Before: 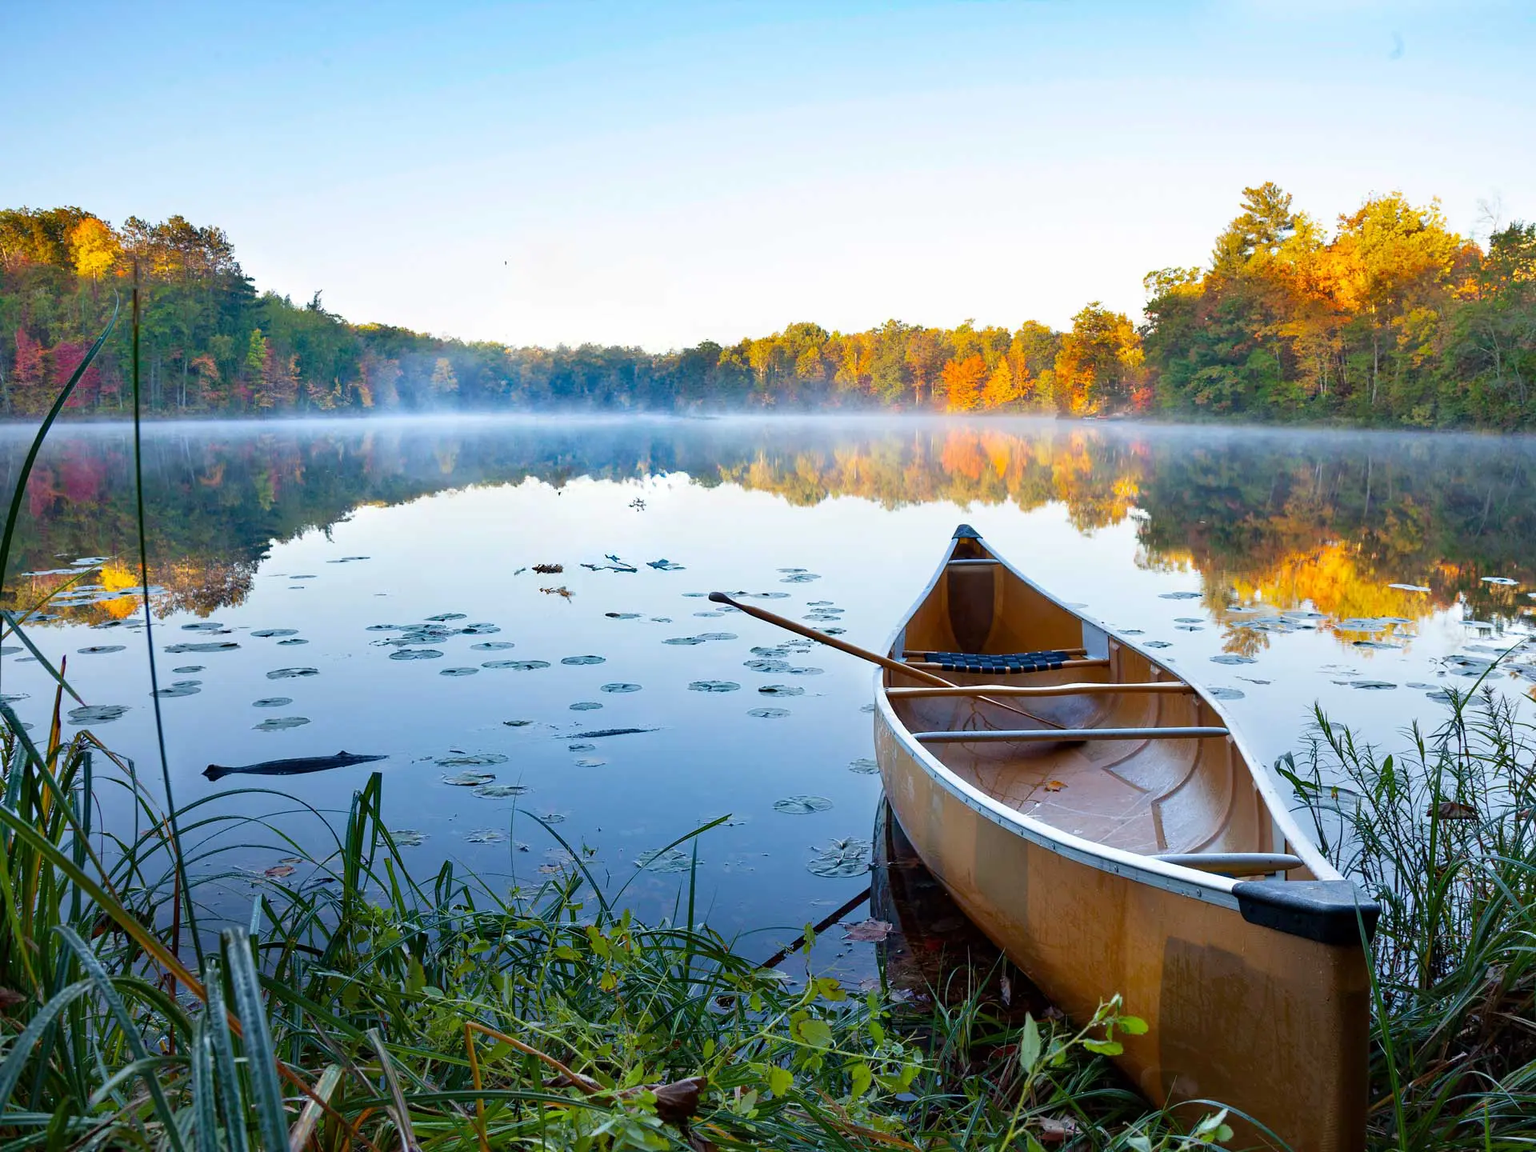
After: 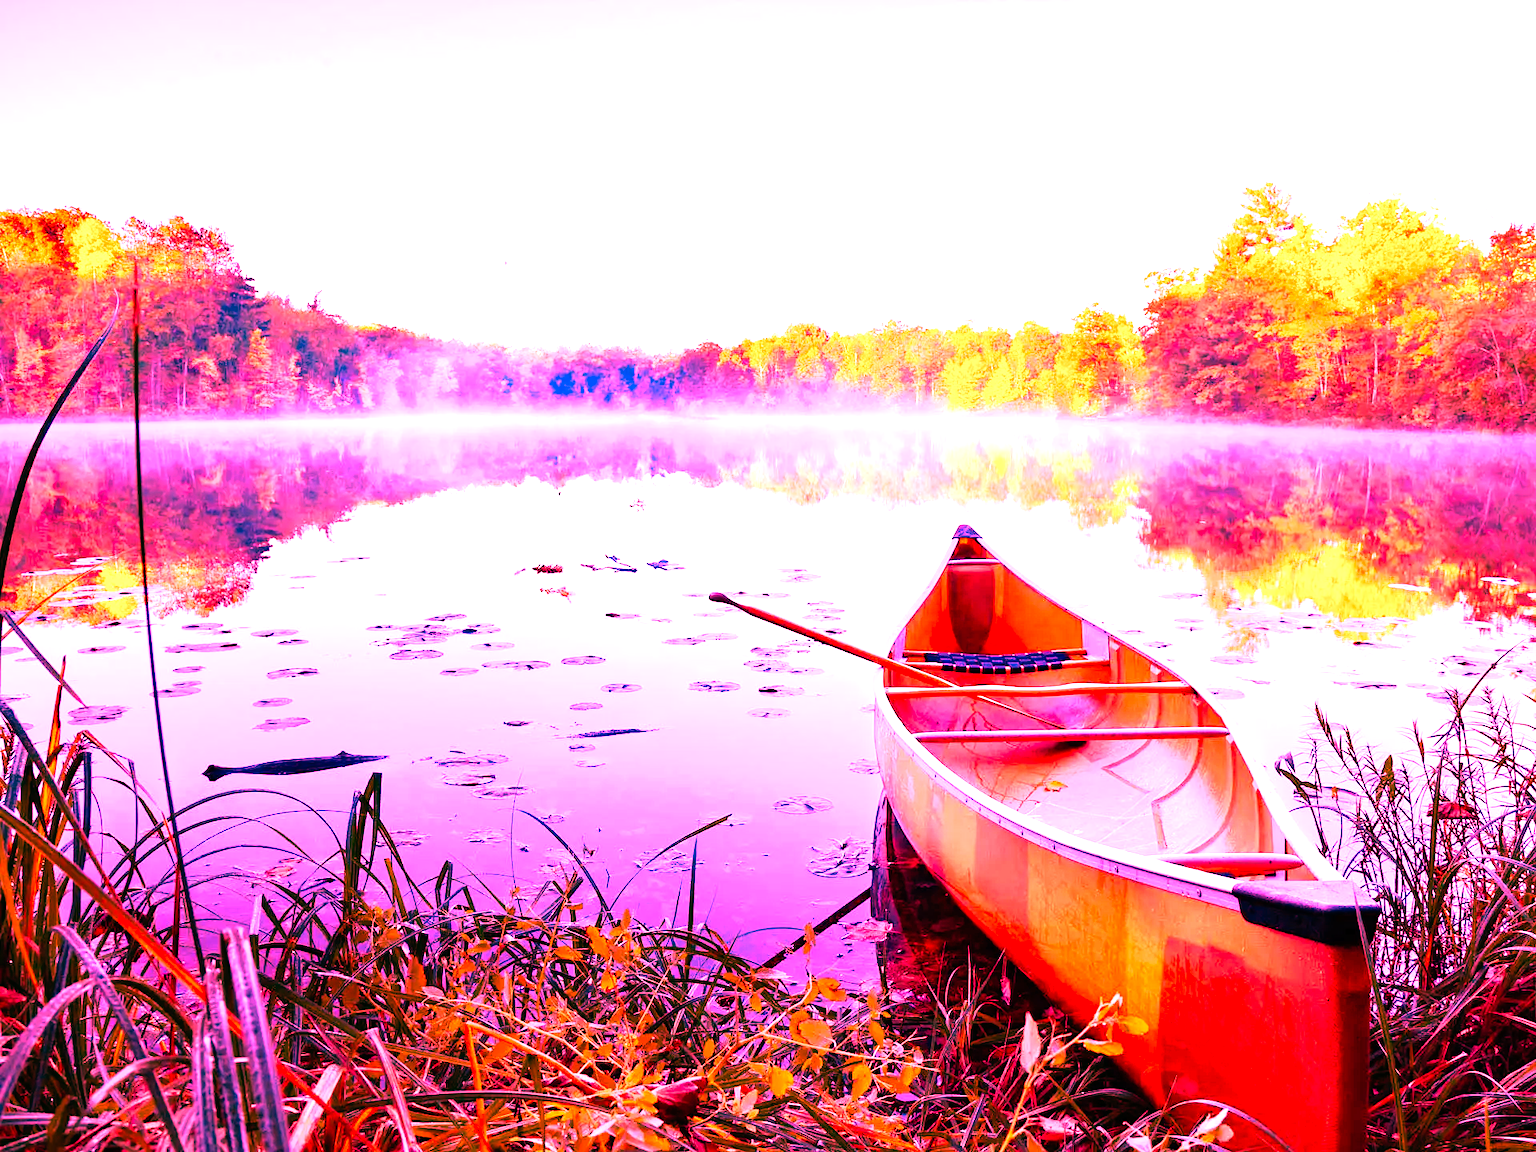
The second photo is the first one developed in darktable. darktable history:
white balance: red 4.26, blue 1.802
tone curve: curves: ch0 [(0, 0) (0.003, 0.004) (0.011, 0.008) (0.025, 0.012) (0.044, 0.02) (0.069, 0.028) (0.1, 0.034) (0.136, 0.059) (0.177, 0.1) (0.224, 0.151) (0.277, 0.203) (0.335, 0.266) (0.399, 0.344) (0.468, 0.414) (0.543, 0.507) (0.623, 0.602) (0.709, 0.704) (0.801, 0.804) (0.898, 0.927) (1, 1)], preserve colors none
